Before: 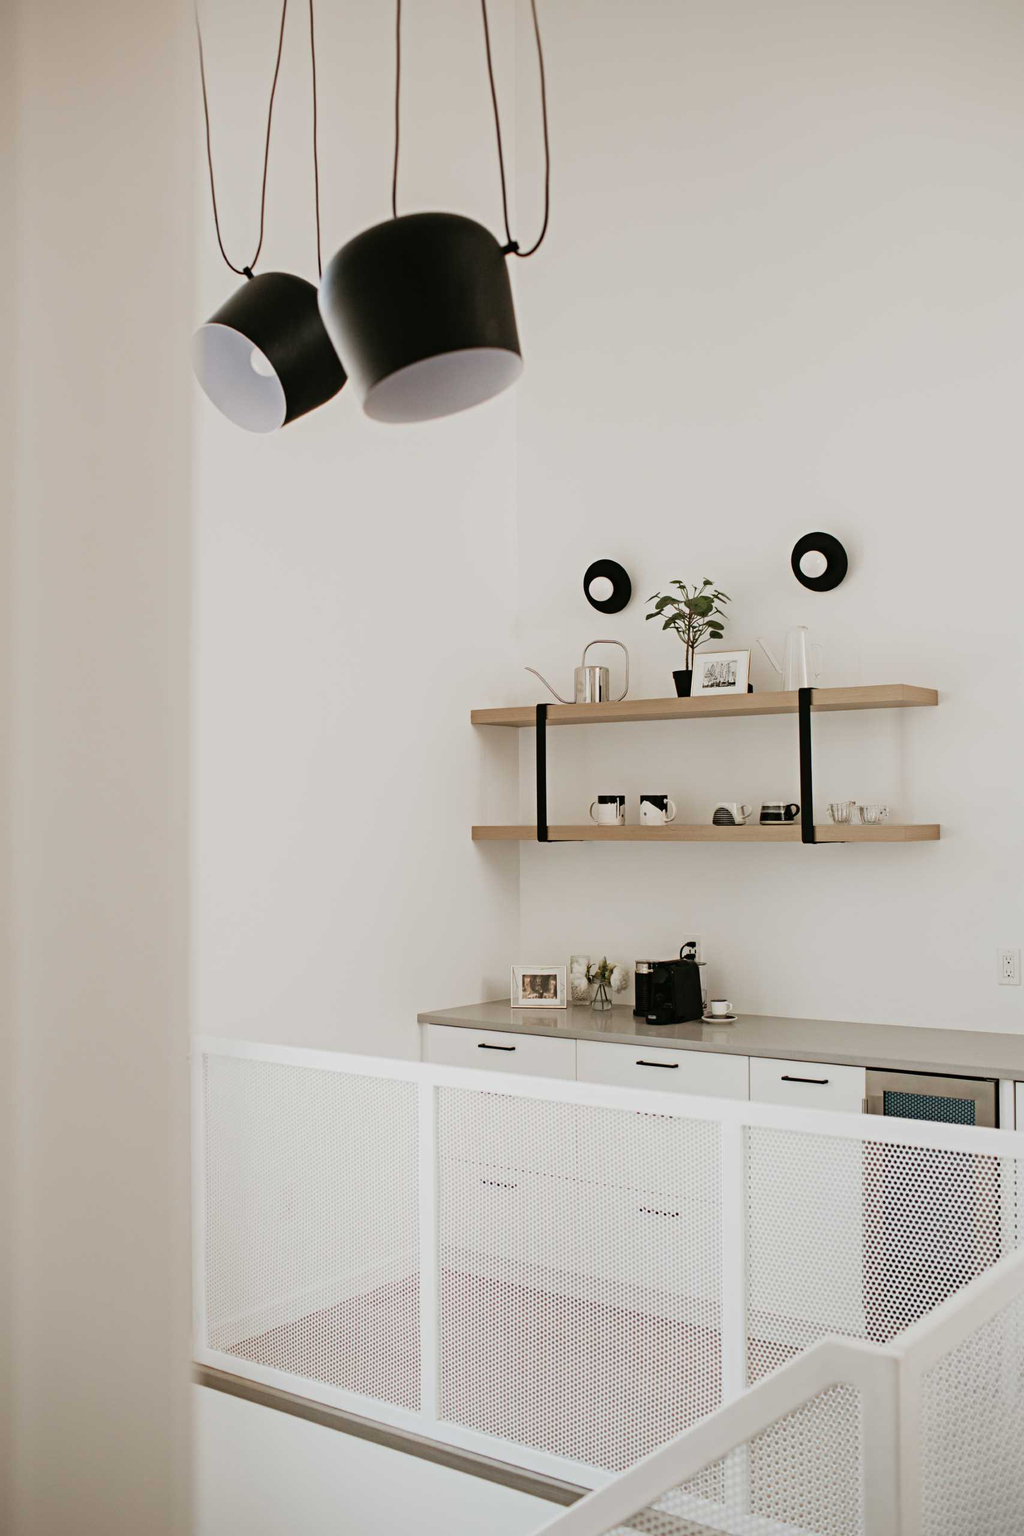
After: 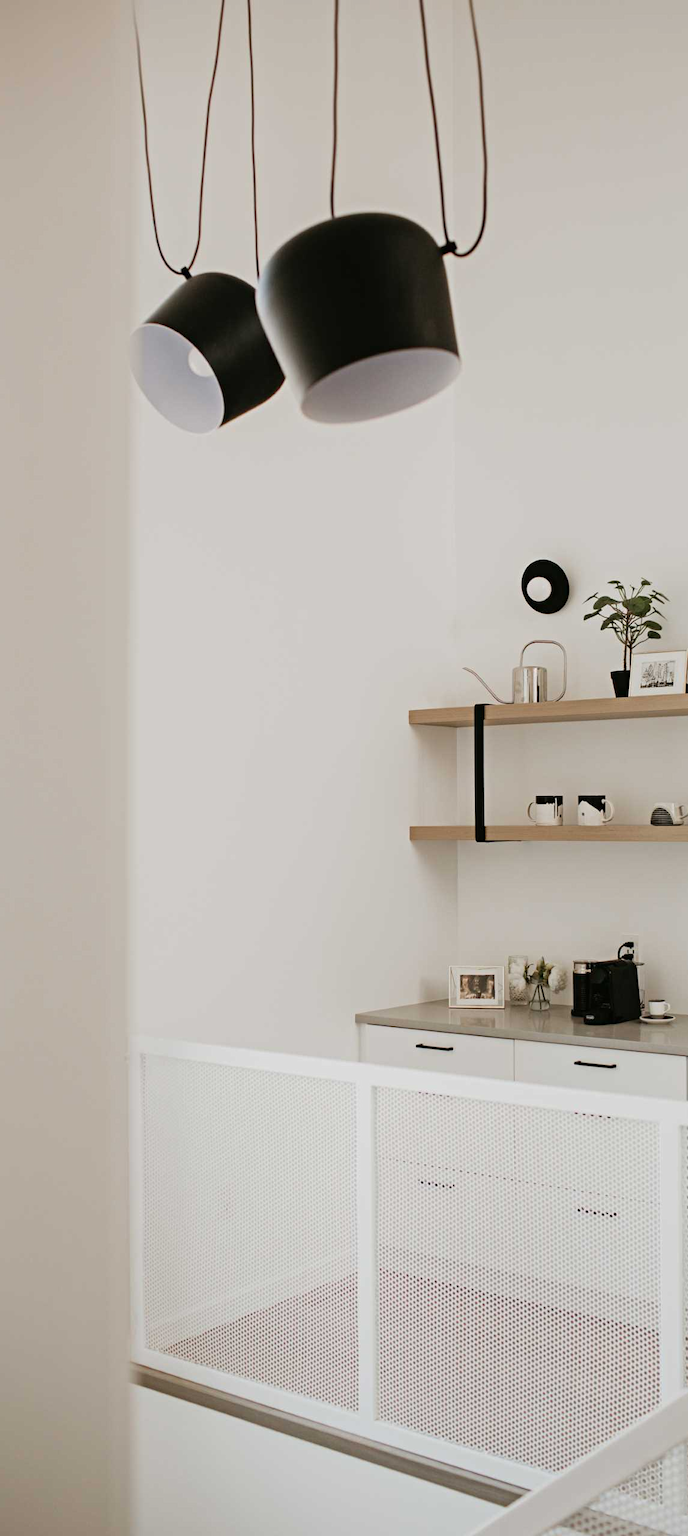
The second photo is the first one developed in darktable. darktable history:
tone equalizer: edges refinement/feathering 500, mask exposure compensation -1.57 EV, preserve details no
crop and rotate: left 6.147%, right 26.552%
